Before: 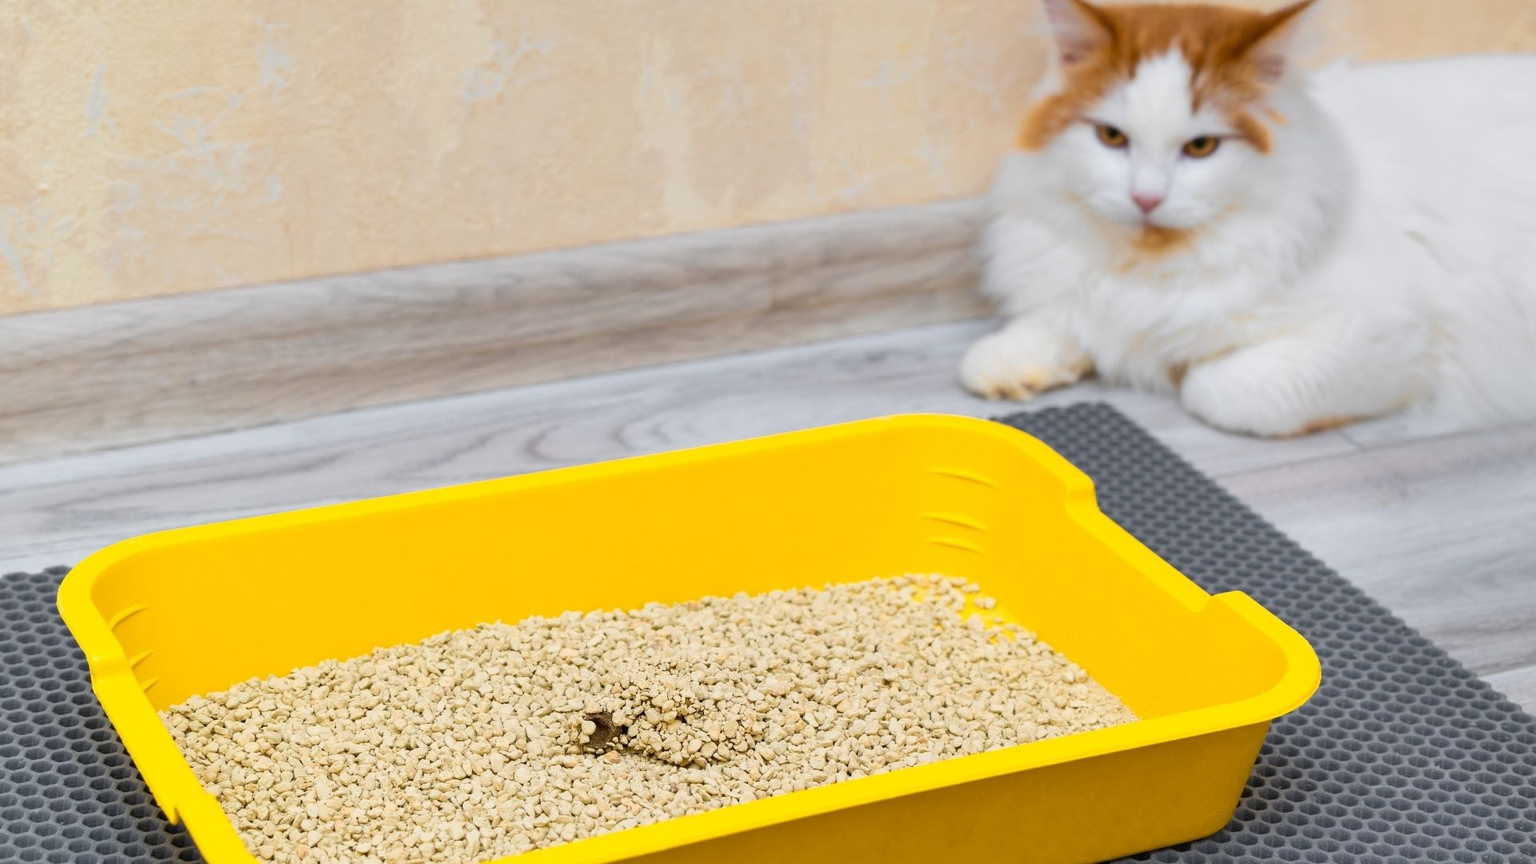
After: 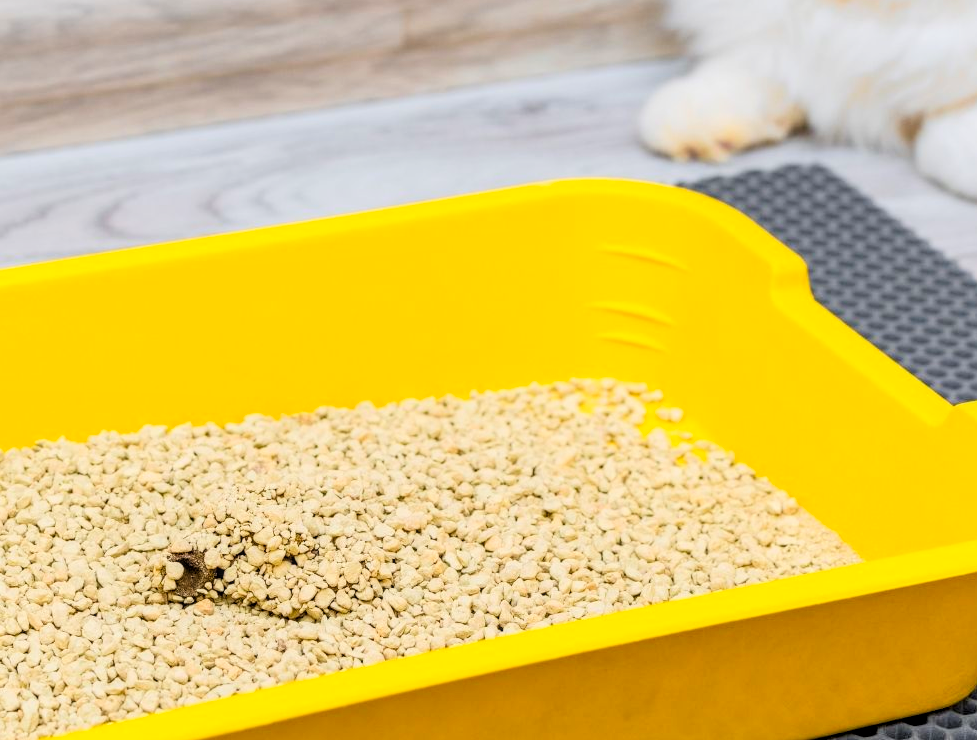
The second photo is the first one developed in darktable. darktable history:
local contrast: detail 130%
tone curve: curves: ch0 [(0.017, 0) (0.122, 0.046) (0.295, 0.297) (0.449, 0.505) (0.559, 0.629) (0.729, 0.796) (0.879, 0.898) (1, 0.97)]; ch1 [(0, 0) (0.393, 0.4) (0.447, 0.447) (0.485, 0.497) (0.522, 0.503) (0.539, 0.52) (0.606, 0.6) (0.696, 0.679) (1, 1)]; ch2 [(0, 0) (0.369, 0.388) (0.449, 0.431) (0.499, 0.501) (0.516, 0.536) (0.604, 0.599) (0.741, 0.763) (1, 1)], color space Lab, linked channels, preserve colors none
crop and rotate: left 29.234%, top 31.471%, right 19.84%
contrast brightness saturation: contrast 0.029, brightness 0.057, saturation 0.128
